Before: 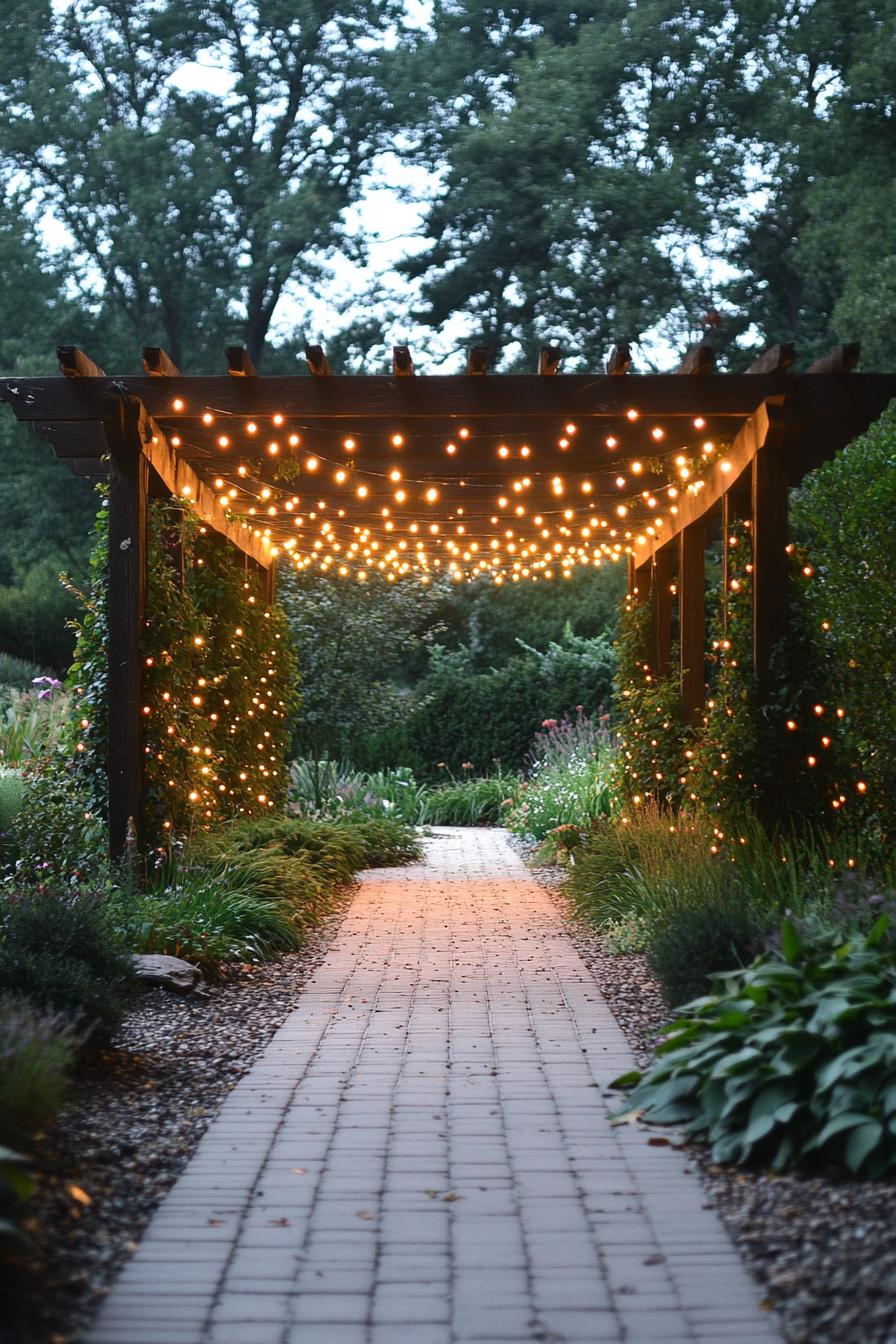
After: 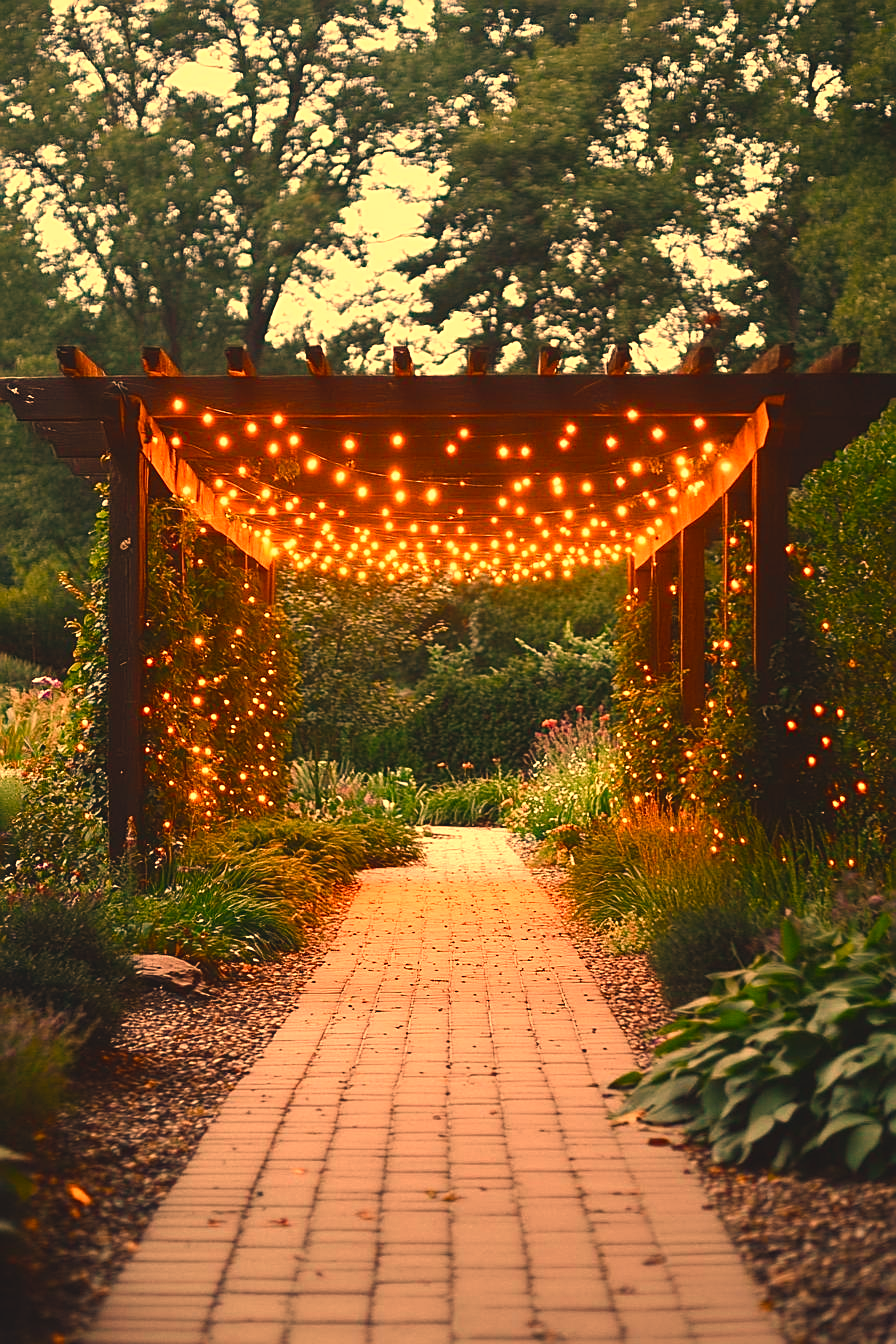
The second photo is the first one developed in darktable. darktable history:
white balance: red 1.467, blue 0.684
color balance rgb: shadows lift › chroma 2%, shadows lift › hue 247.2°, power › chroma 0.3%, power › hue 25.2°, highlights gain › chroma 3%, highlights gain › hue 60°, global offset › luminance 0.75%, perceptual saturation grading › global saturation 20%, perceptual saturation grading › highlights -20%, perceptual saturation grading › shadows 30%, global vibrance 20%
sharpen: on, module defaults
